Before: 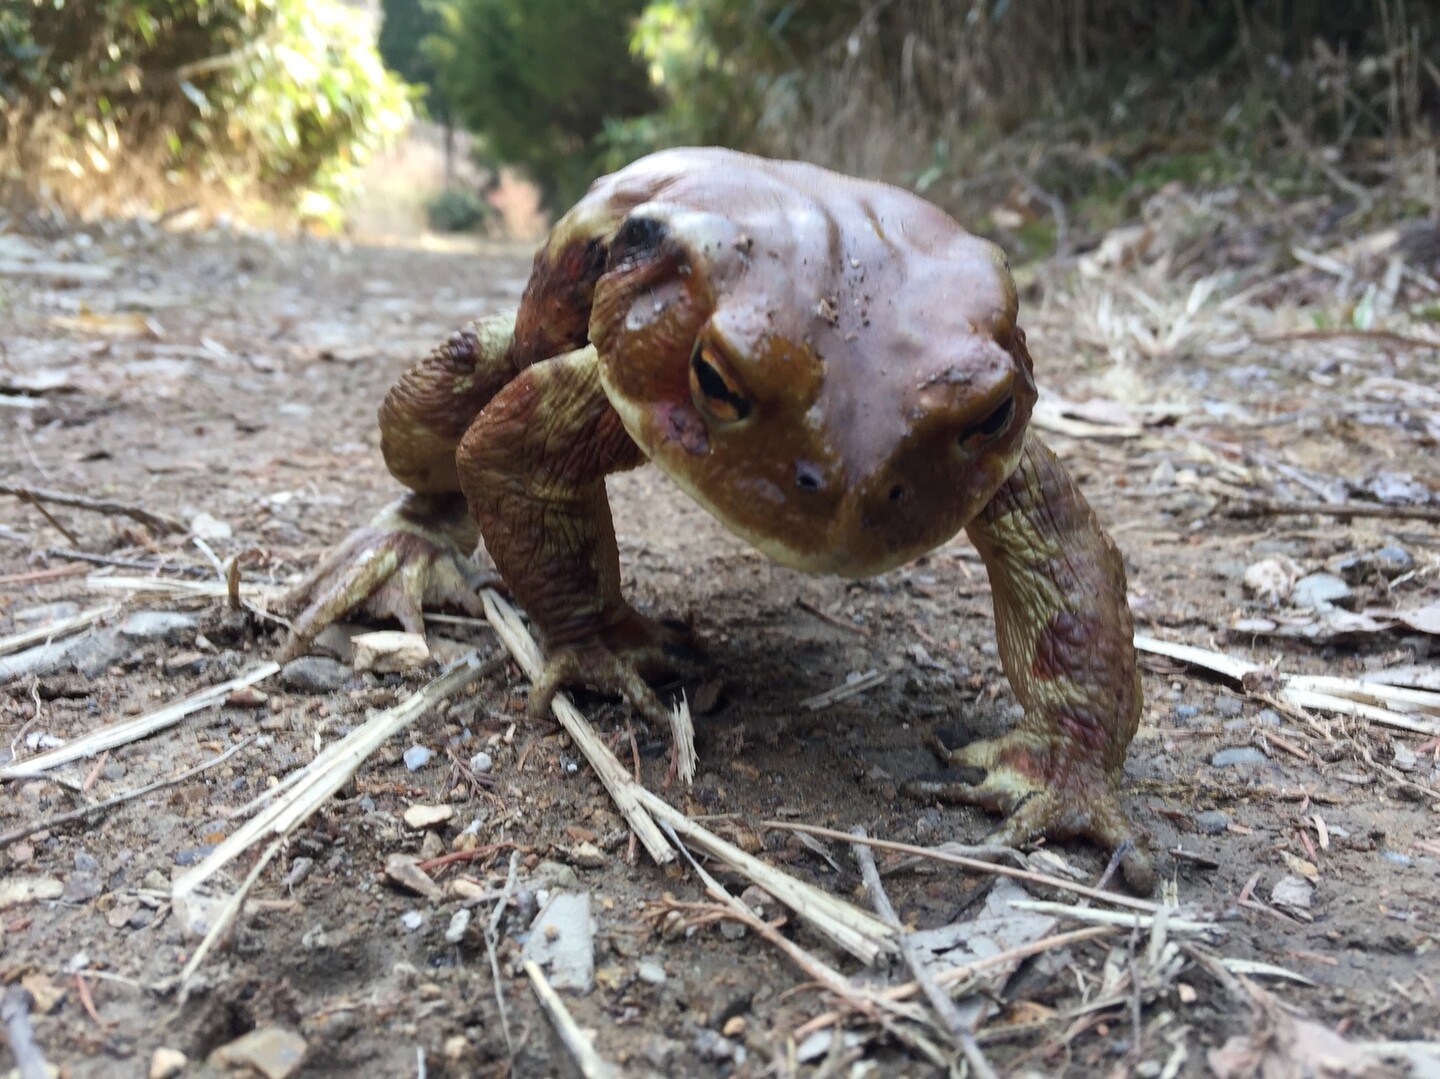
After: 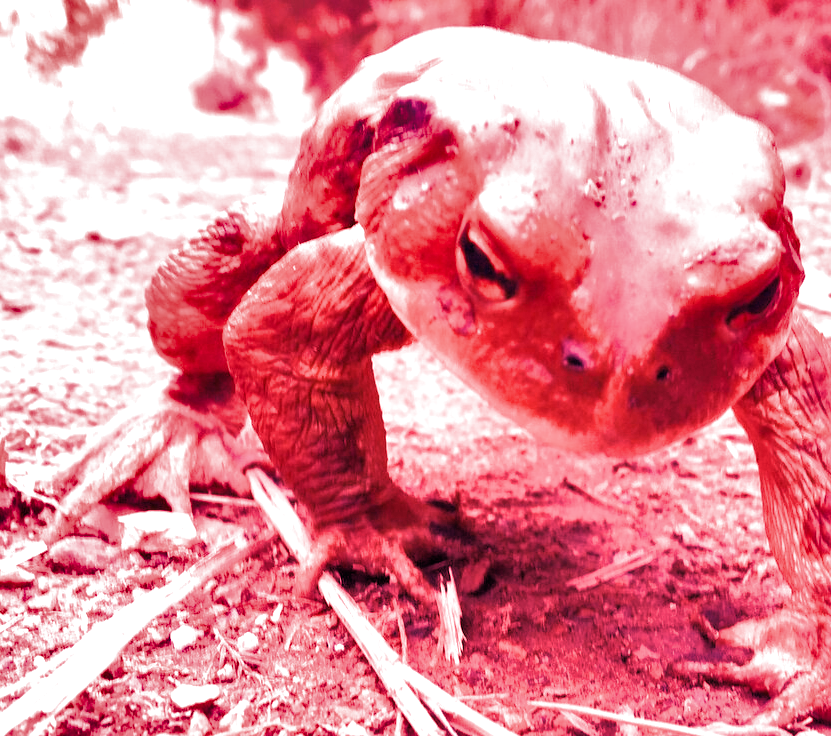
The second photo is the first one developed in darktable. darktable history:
filmic rgb: hardness 4.17, contrast 0.921
shadows and highlights: soften with gaussian
white balance: red 4.26, blue 1.802
crop: left 16.202%, top 11.208%, right 26.045%, bottom 20.557%
